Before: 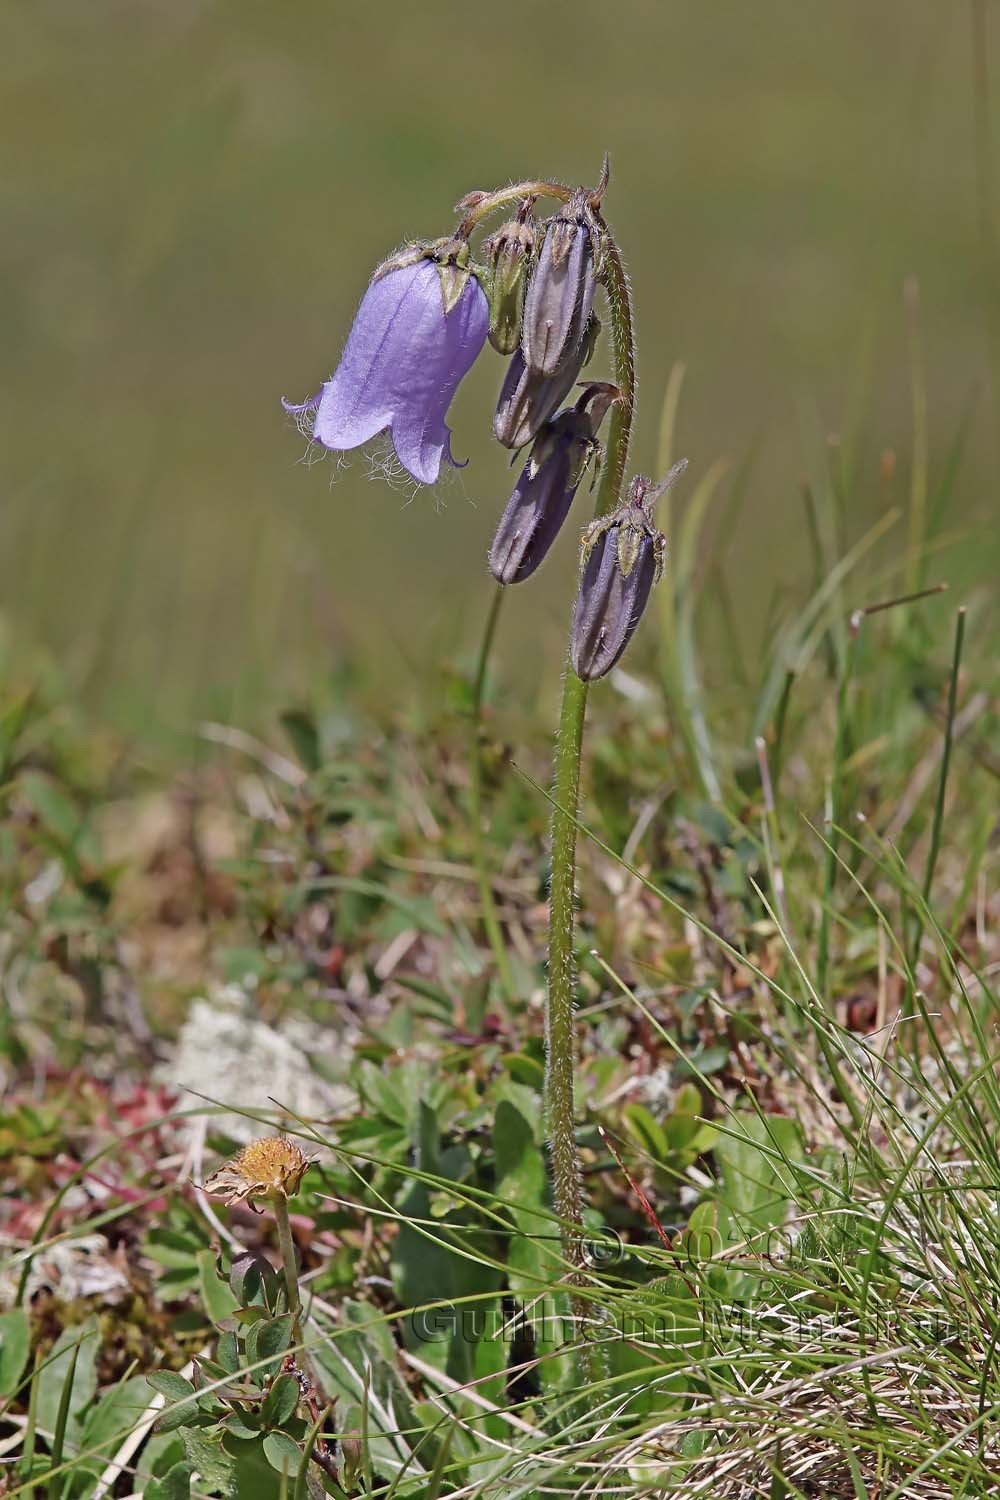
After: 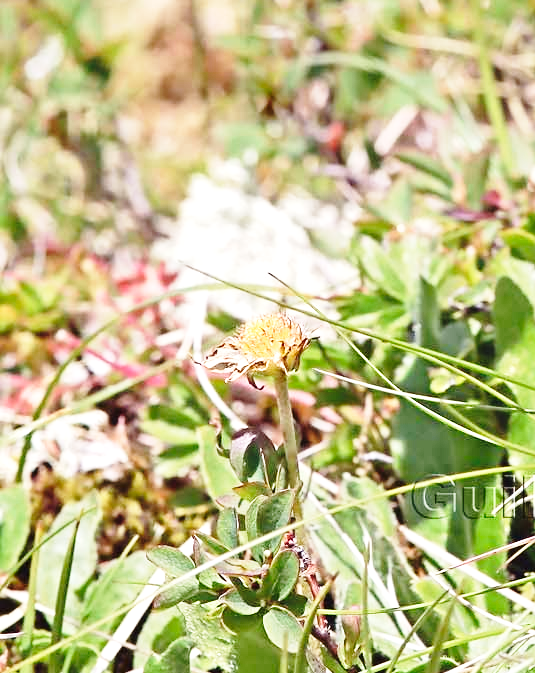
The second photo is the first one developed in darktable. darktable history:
exposure: black level correction 0, exposure 0.949 EV, compensate exposure bias true, compensate highlight preservation false
base curve: curves: ch0 [(0, 0) (0.028, 0.03) (0.121, 0.232) (0.46, 0.748) (0.859, 0.968) (1, 1)], preserve colors none
crop and rotate: top 54.947%, right 46.48%, bottom 0.141%
